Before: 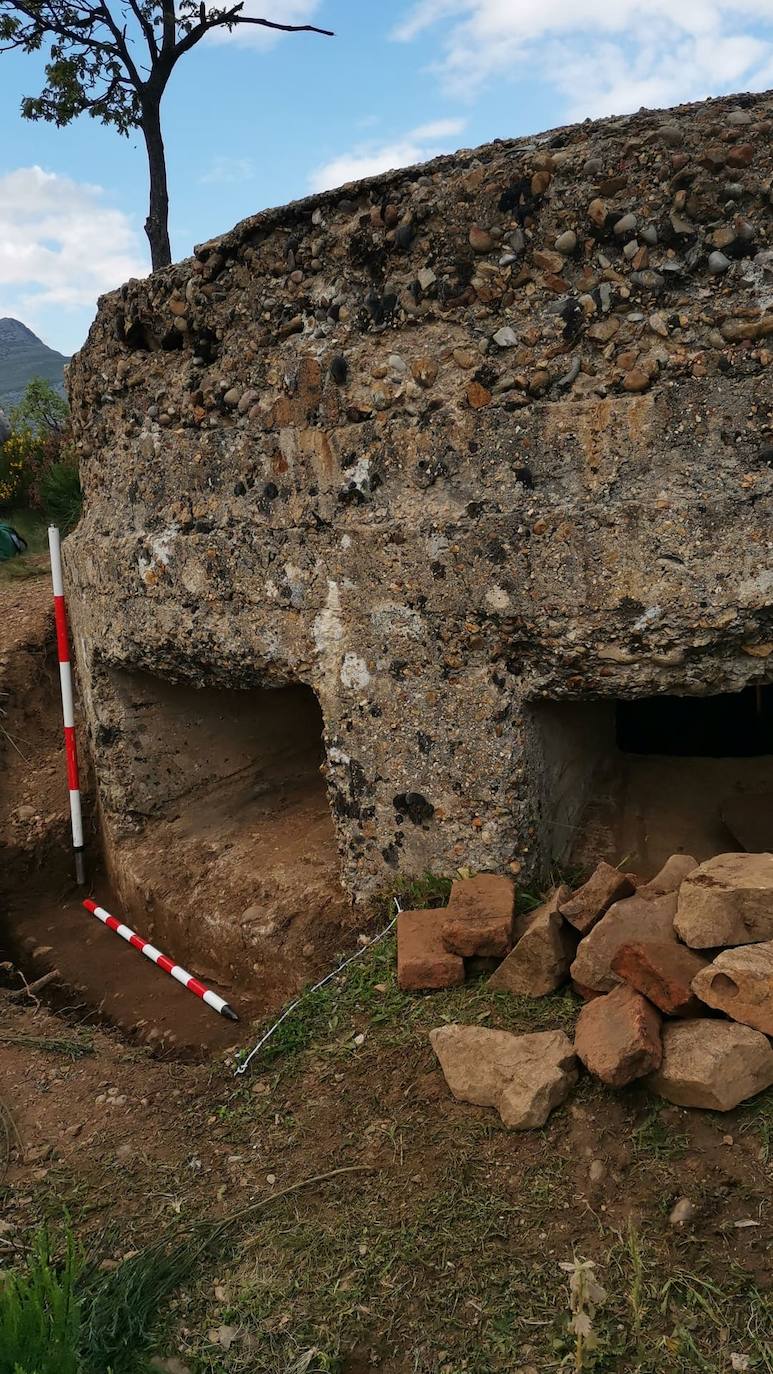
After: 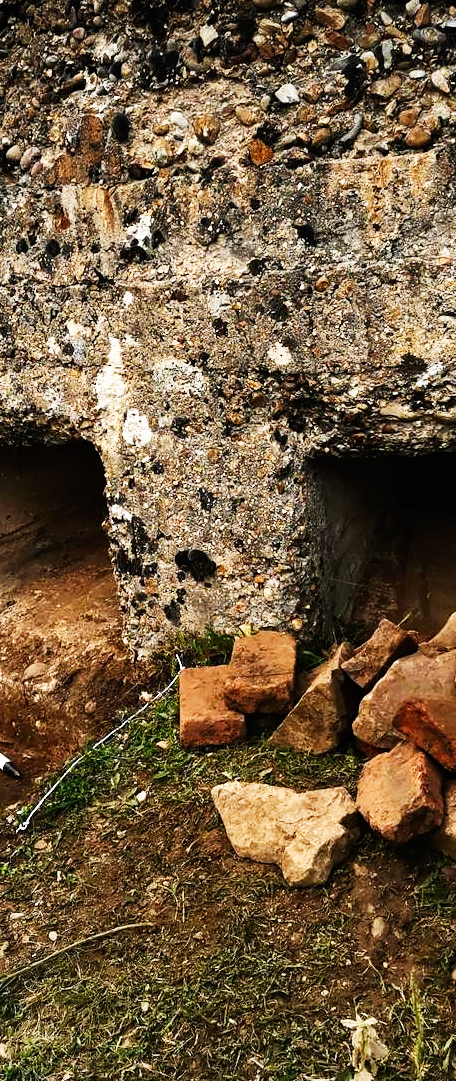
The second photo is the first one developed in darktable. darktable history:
crop and rotate: left 28.256%, top 17.734%, right 12.656%, bottom 3.573%
tone equalizer: -8 EV -0.75 EV, -7 EV -0.7 EV, -6 EV -0.6 EV, -5 EV -0.4 EV, -3 EV 0.4 EV, -2 EV 0.6 EV, -1 EV 0.7 EV, +0 EV 0.75 EV, edges refinement/feathering 500, mask exposure compensation -1.57 EV, preserve details no
base curve: curves: ch0 [(0, 0) (0.007, 0.004) (0.027, 0.03) (0.046, 0.07) (0.207, 0.54) (0.442, 0.872) (0.673, 0.972) (1, 1)], preserve colors none
